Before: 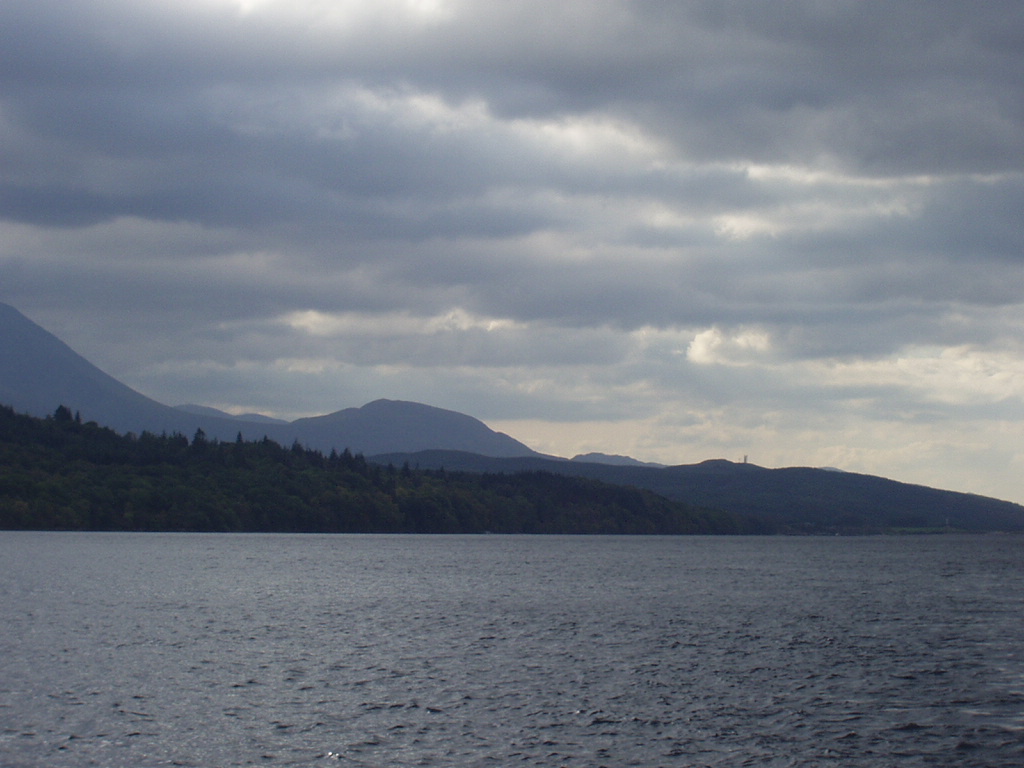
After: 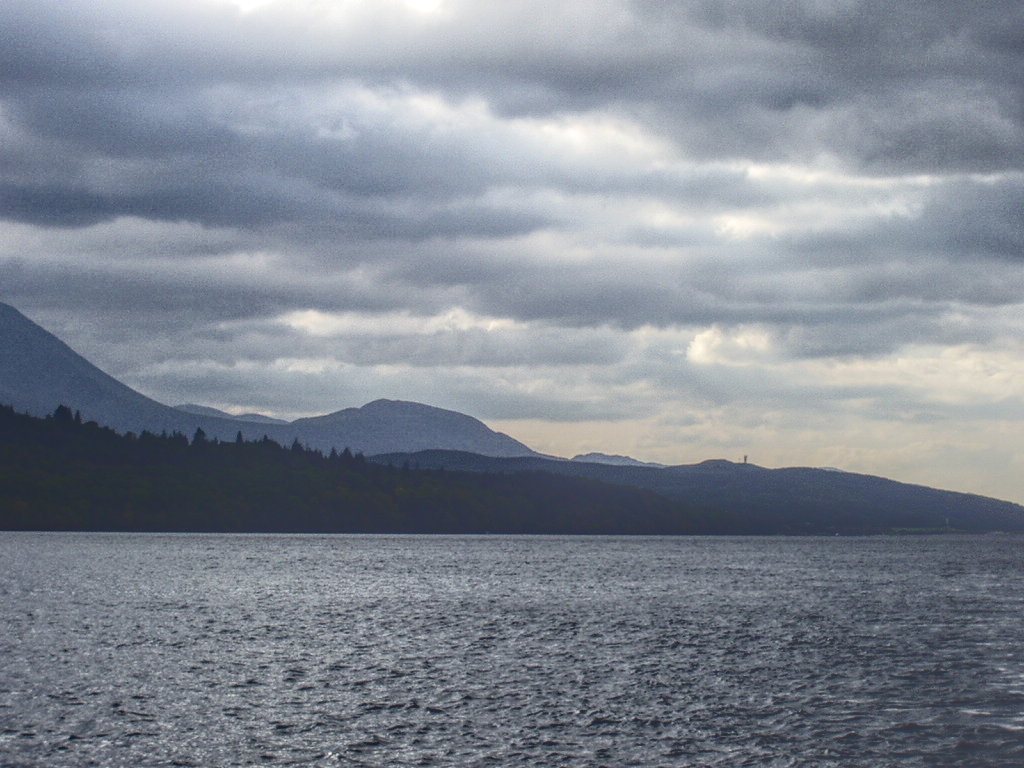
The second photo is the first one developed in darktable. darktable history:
tone curve: curves: ch0 [(0, 0) (0.003, 0.145) (0.011, 0.15) (0.025, 0.15) (0.044, 0.156) (0.069, 0.161) (0.1, 0.169) (0.136, 0.175) (0.177, 0.184) (0.224, 0.196) (0.277, 0.234) (0.335, 0.291) (0.399, 0.391) (0.468, 0.505) (0.543, 0.633) (0.623, 0.742) (0.709, 0.826) (0.801, 0.882) (0.898, 0.93) (1, 1)], color space Lab, independent channels, preserve colors none
local contrast: highlights 6%, shadows 3%, detail 201%, midtone range 0.249
